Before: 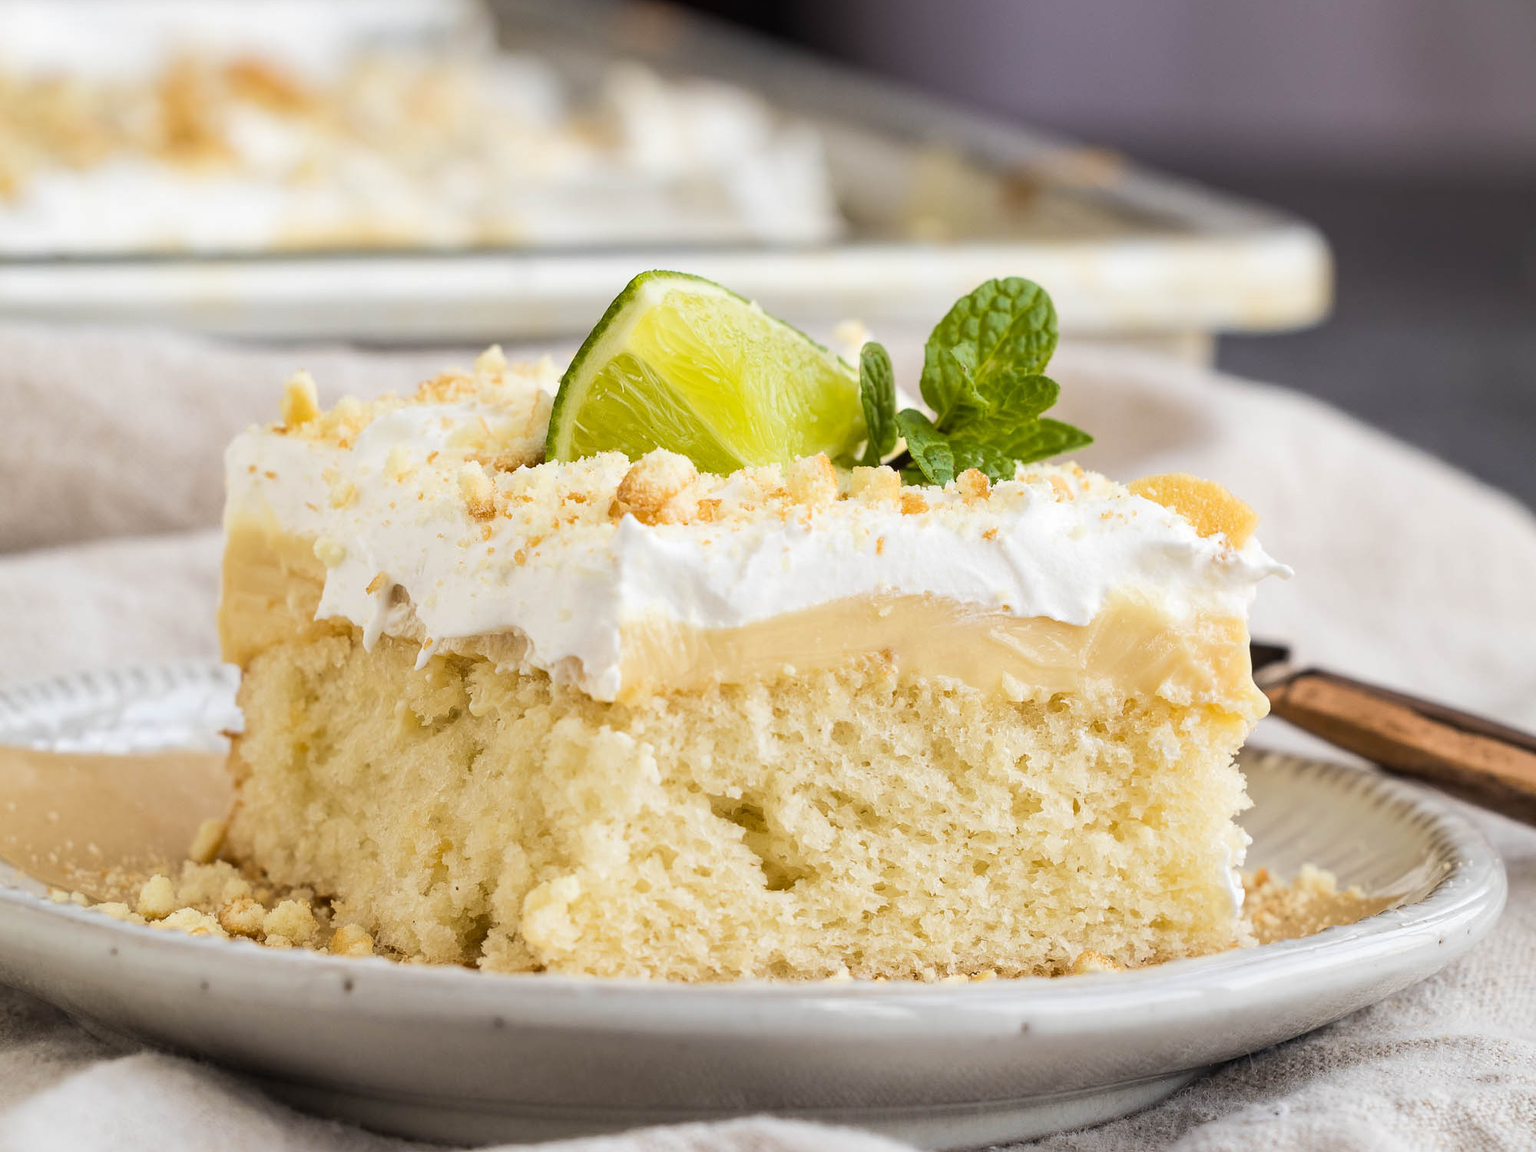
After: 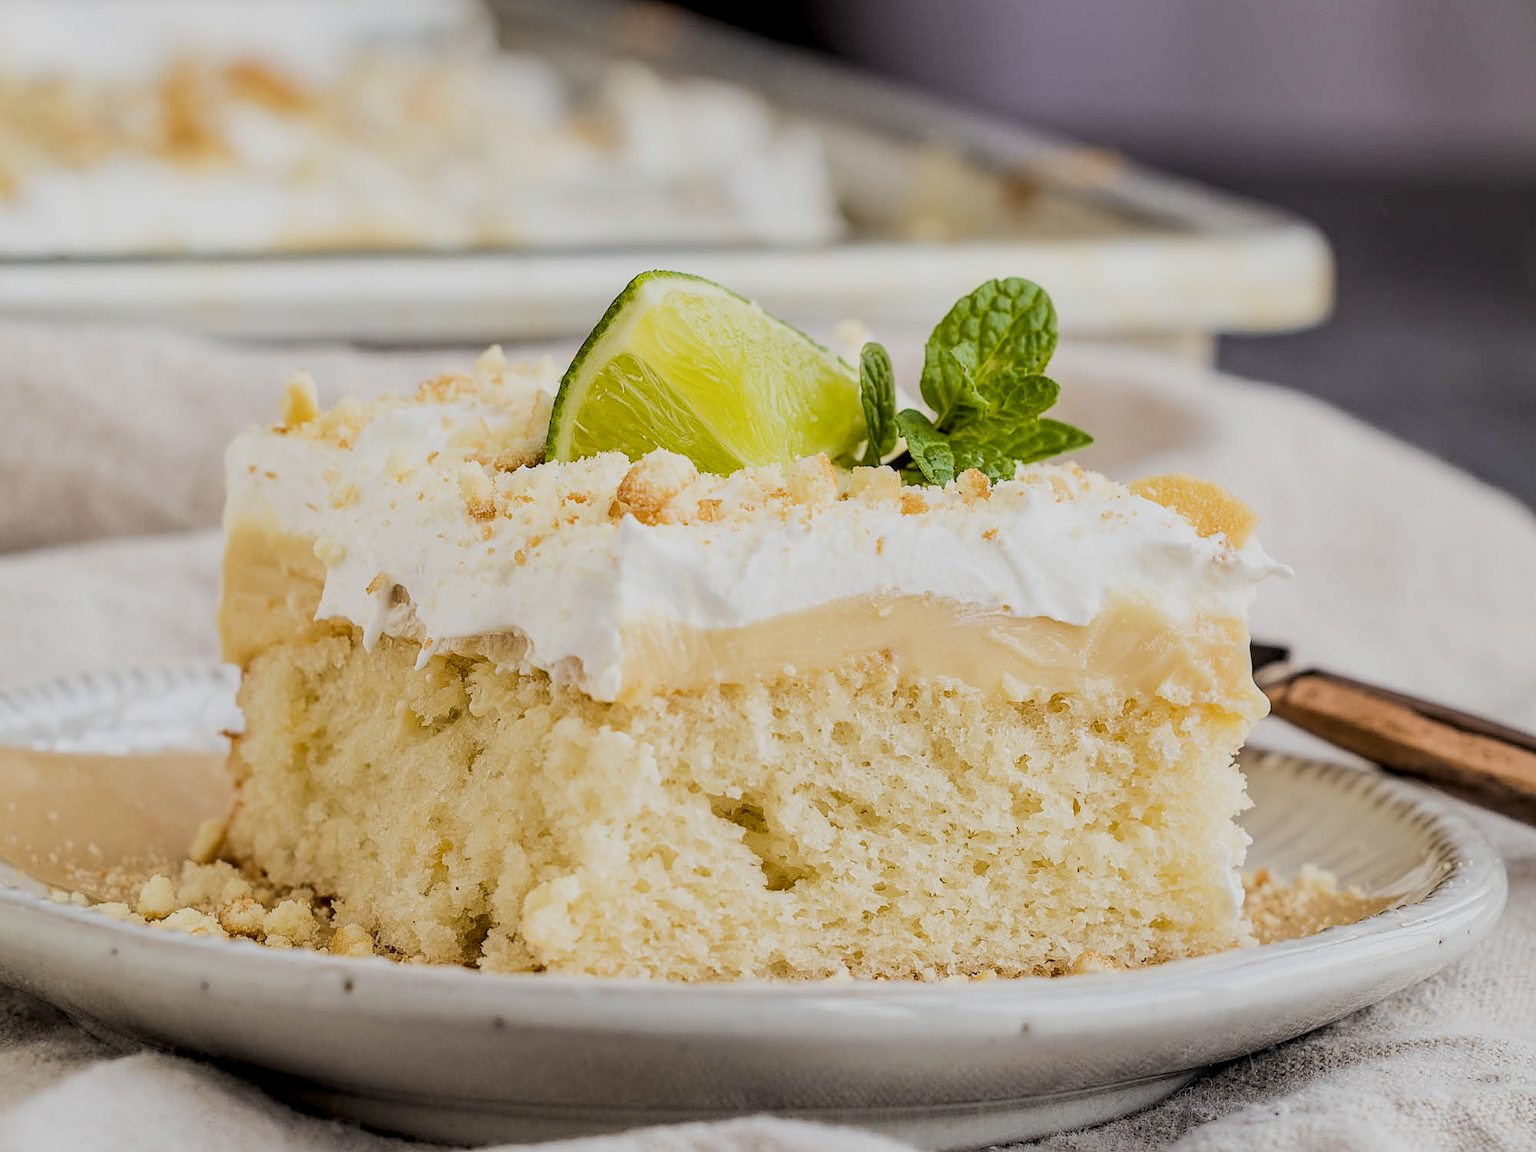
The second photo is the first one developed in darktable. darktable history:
filmic rgb: black relative exposure -16 EV, white relative exposure 6.92 EV, hardness 4.7
sharpen: on, module defaults
local contrast: highlights 25%, detail 130%
